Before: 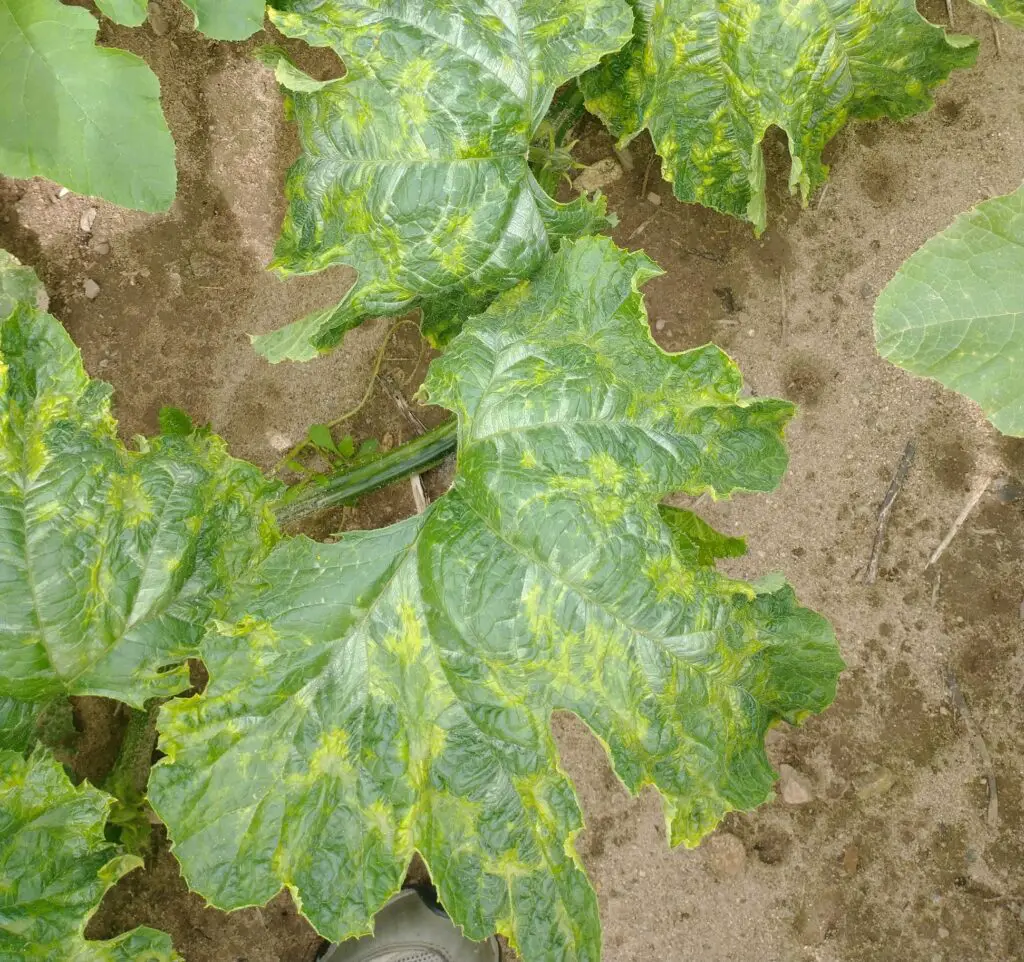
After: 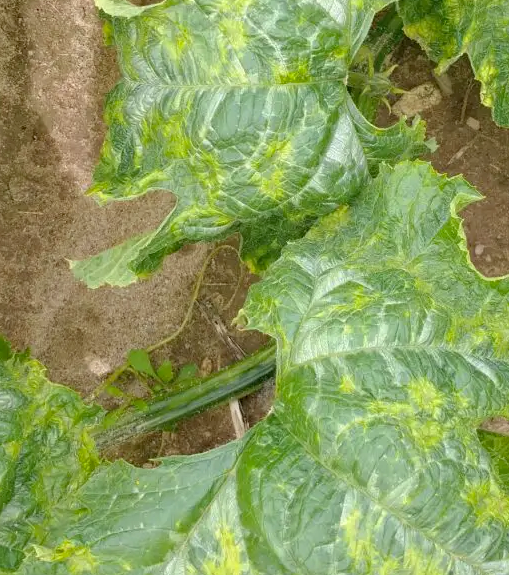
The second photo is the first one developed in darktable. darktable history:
crop: left 17.763%, top 7.849%, right 32.46%, bottom 32.3%
haze removal: compatibility mode true, adaptive false
